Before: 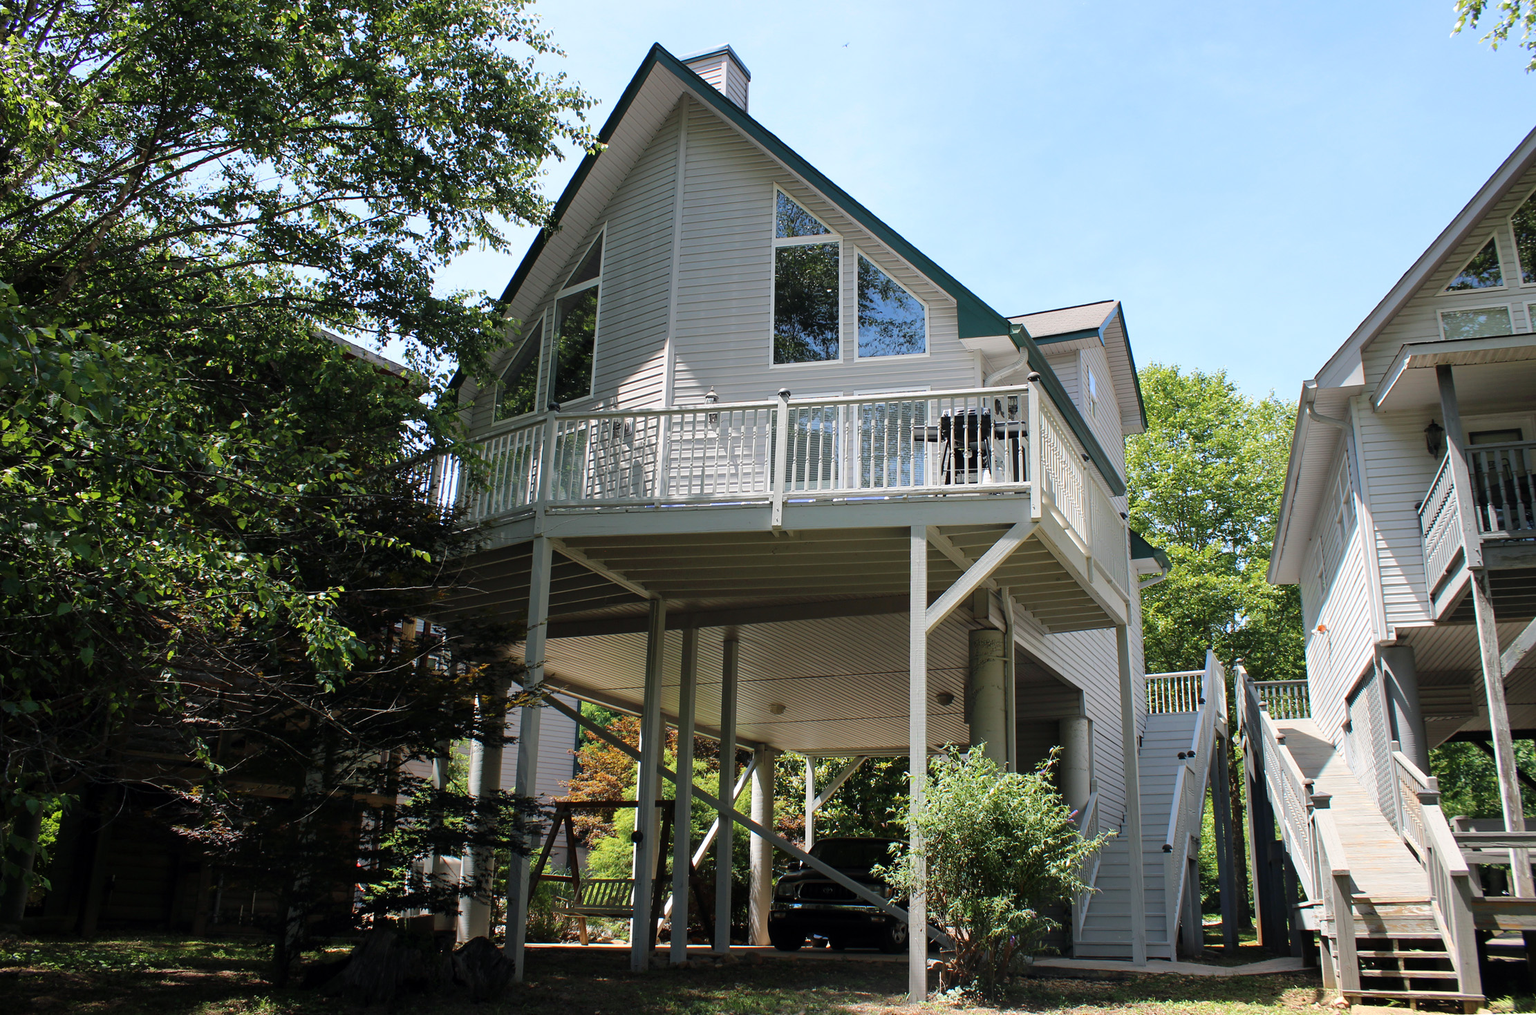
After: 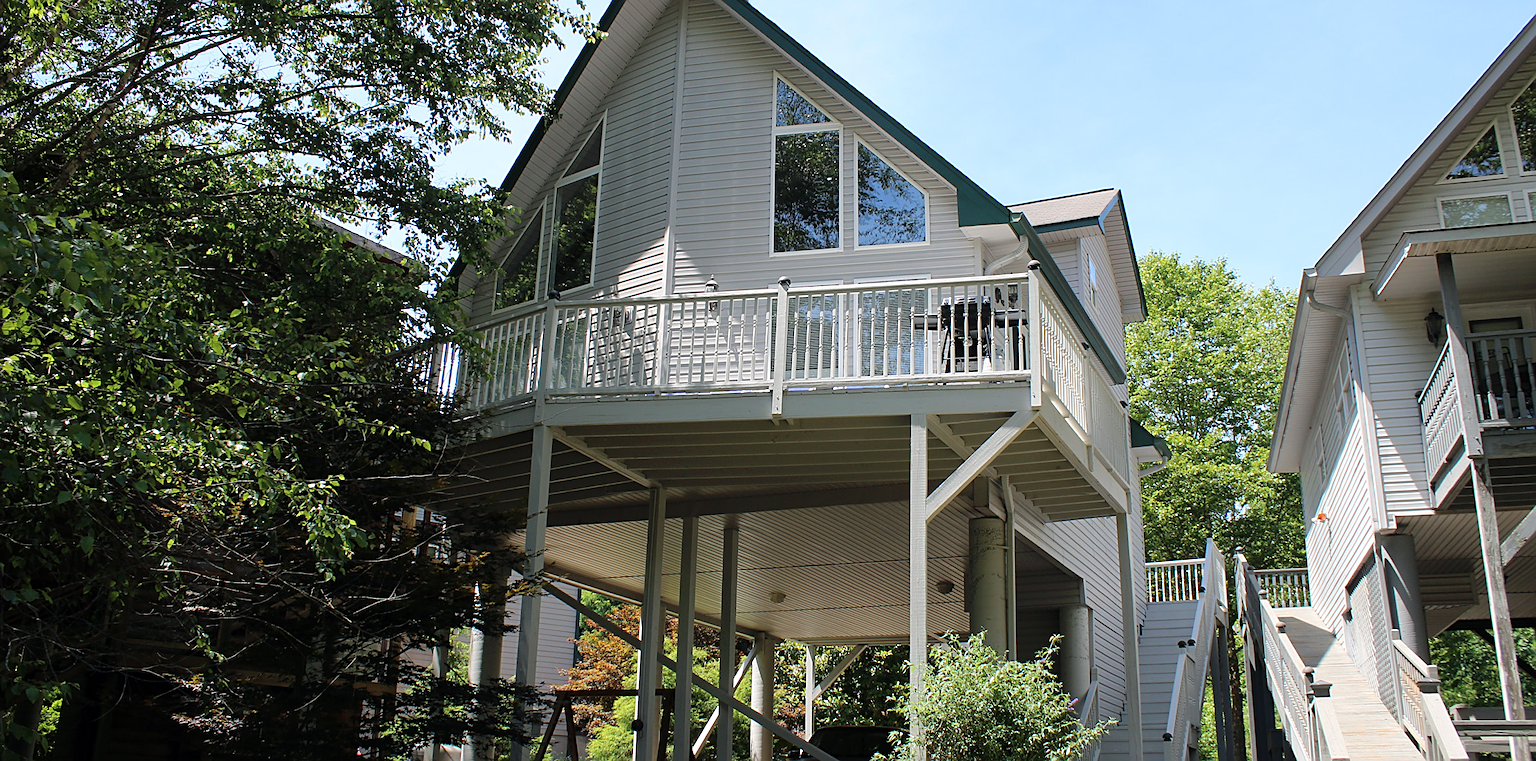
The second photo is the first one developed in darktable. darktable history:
crop: top 11.038%, bottom 13.962%
sharpen: on, module defaults
